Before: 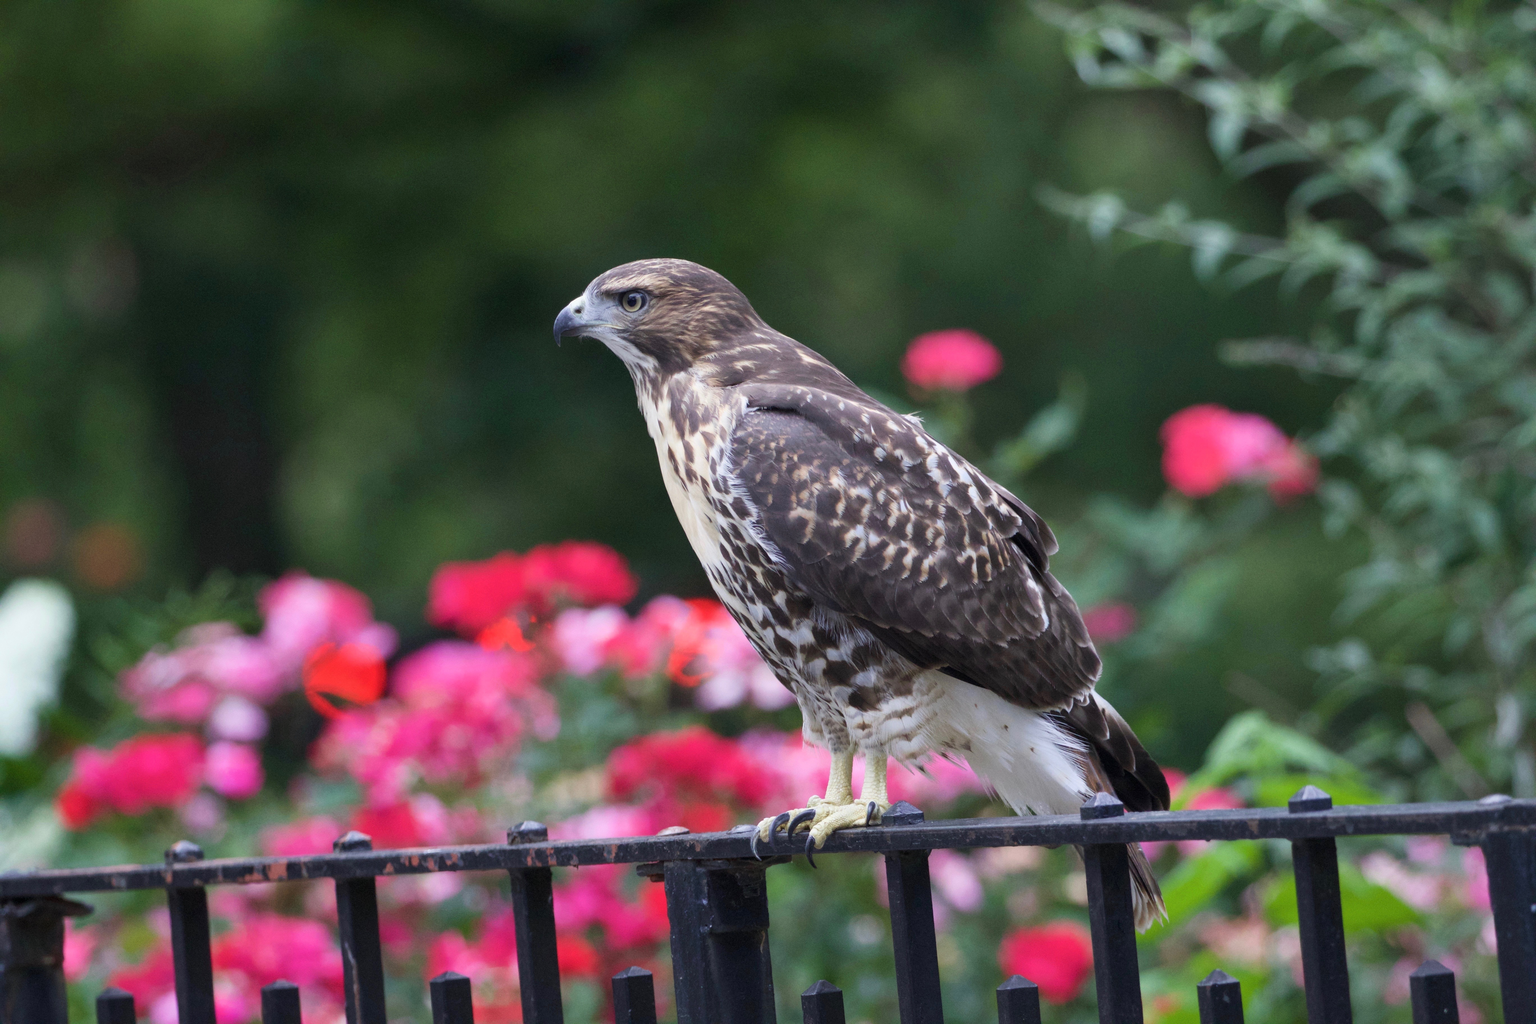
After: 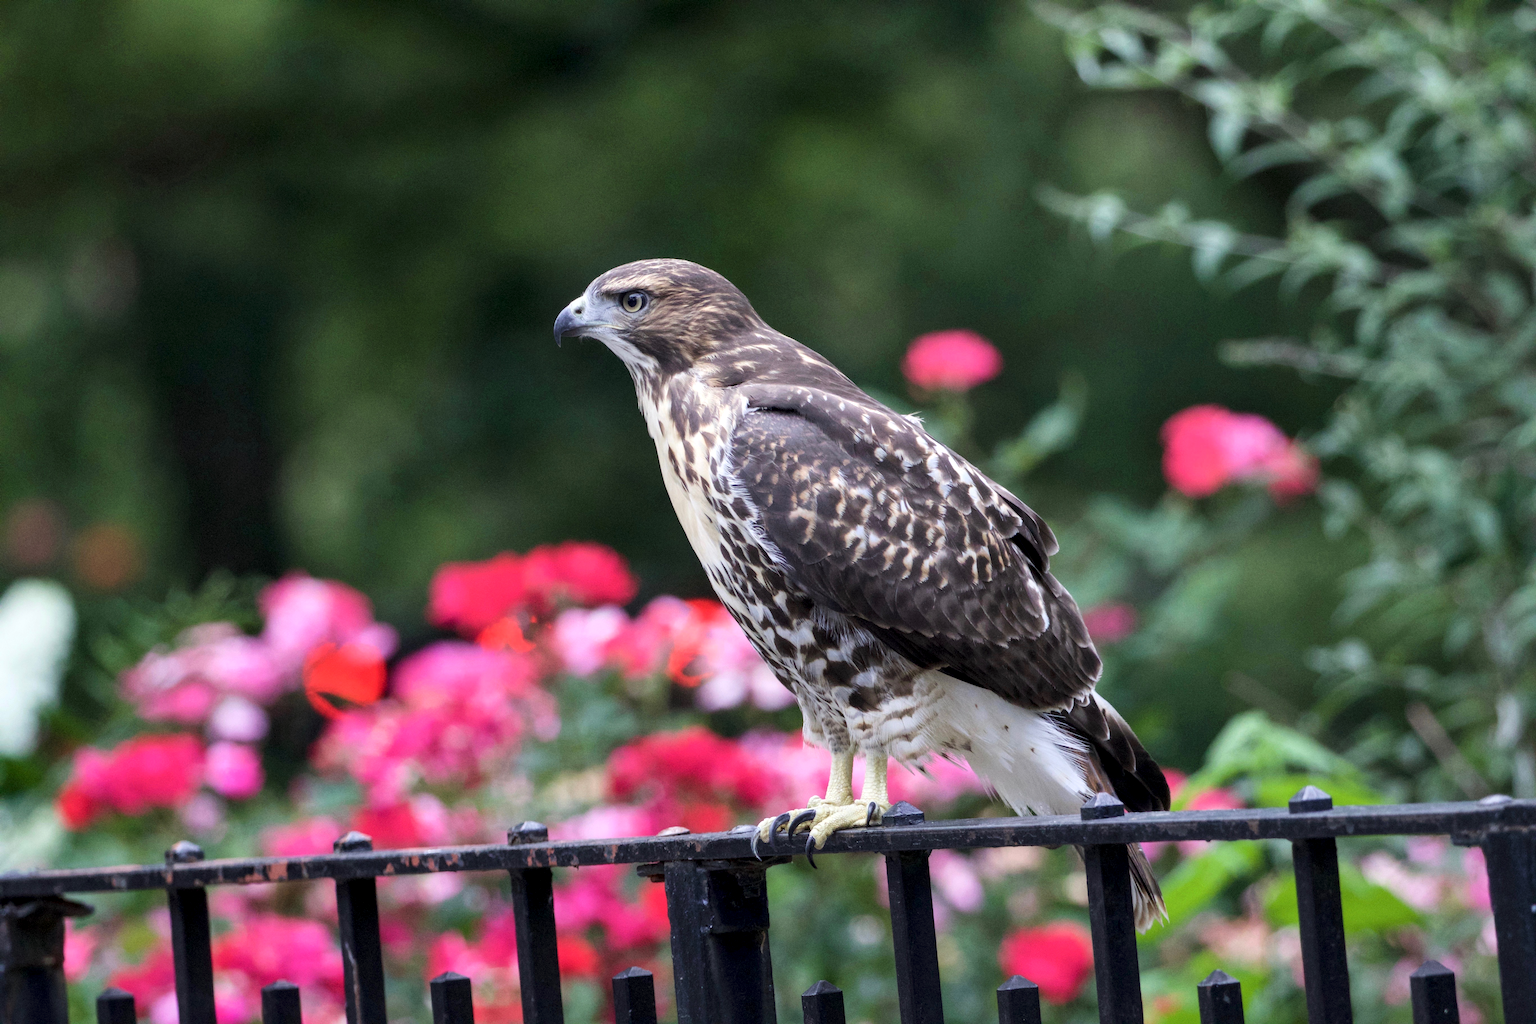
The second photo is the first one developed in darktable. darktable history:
local contrast: highlights 25%, shadows 75%, midtone range 0.75
tone curve: curves: ch0 [(0, 0.008) (0.083, 0.073) (0.28, 0.286) (0.528, 0.559) (0.961, 0.966) (1, 1)], color space Lab, linked channels, preserve colors none
